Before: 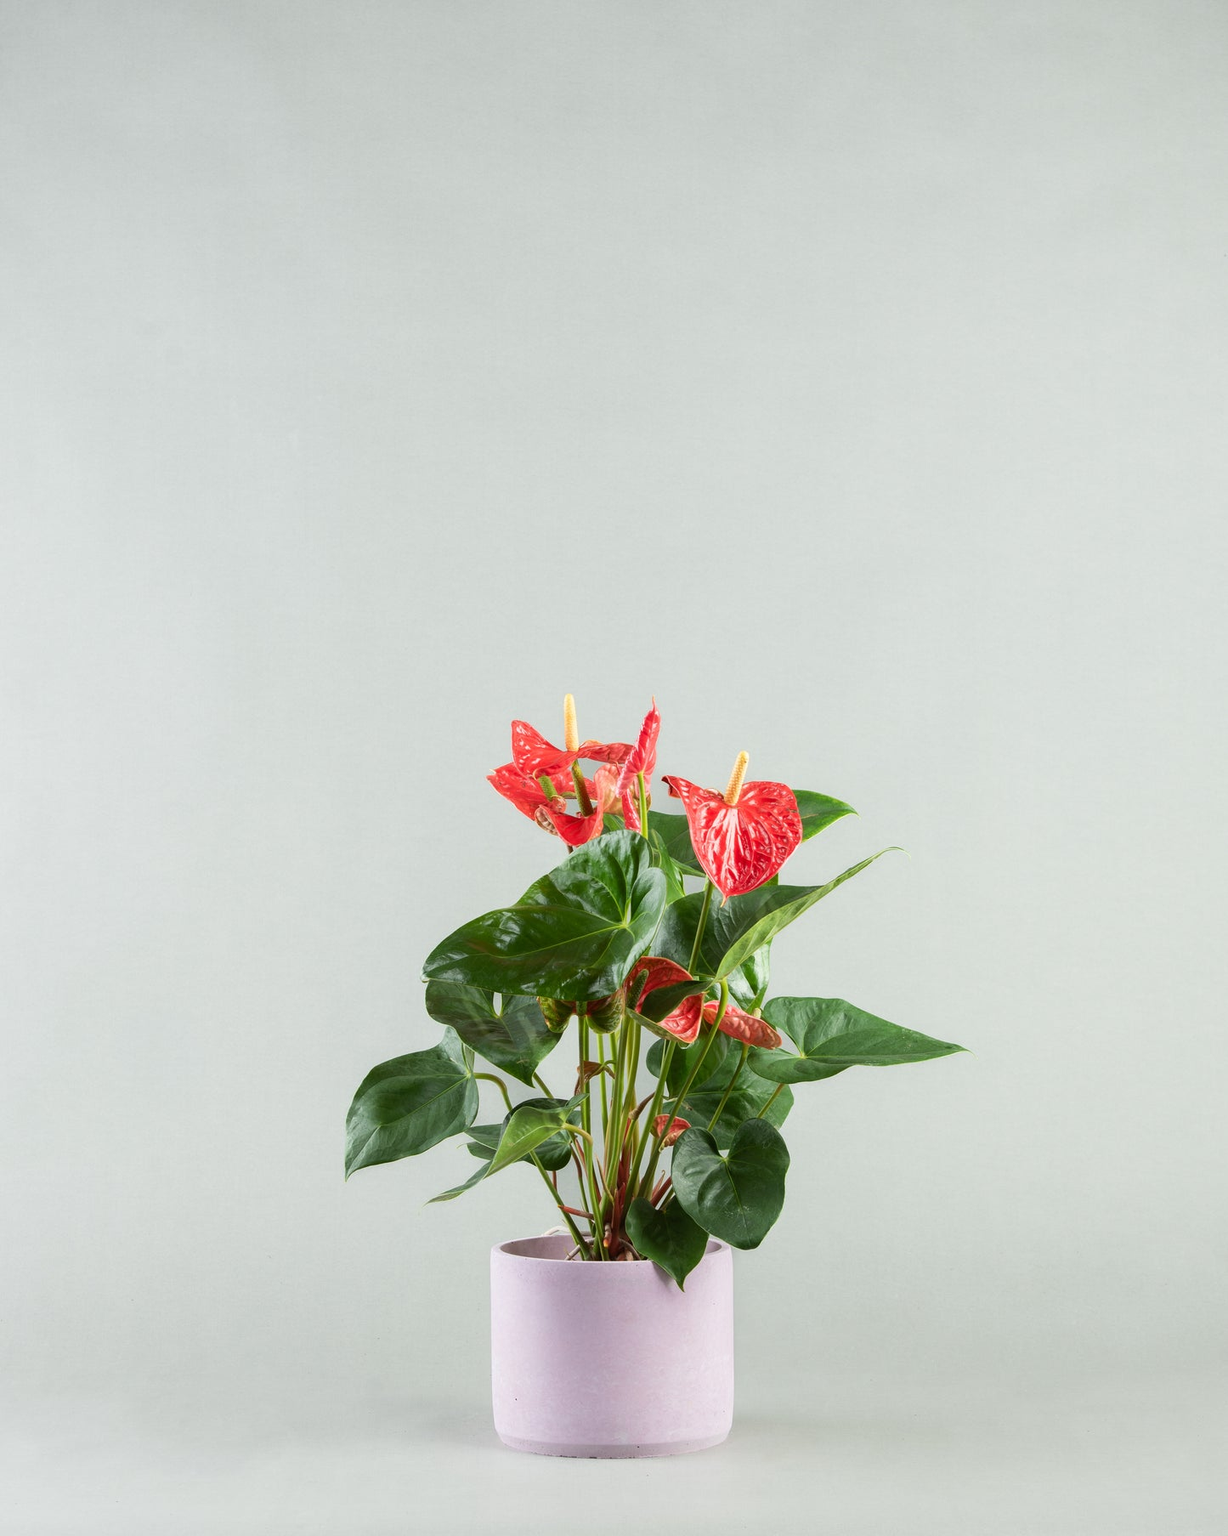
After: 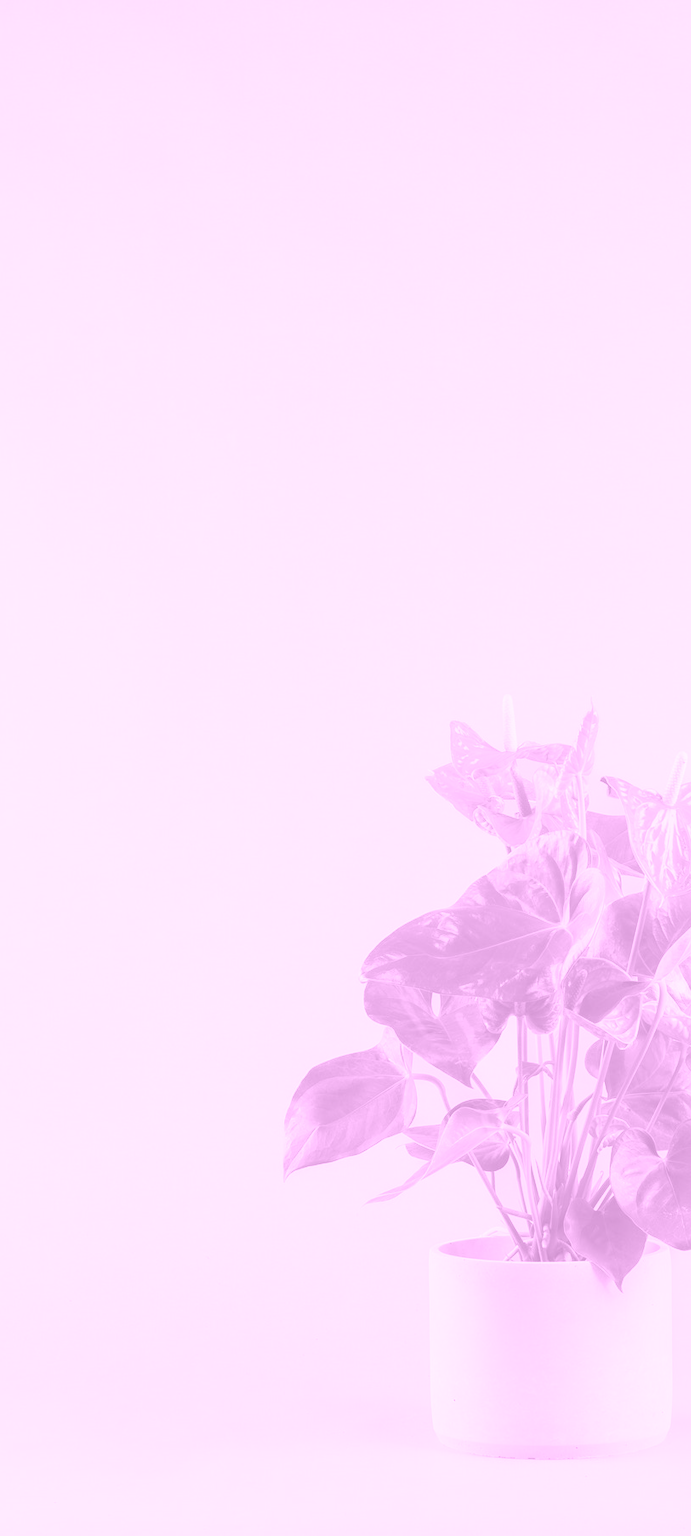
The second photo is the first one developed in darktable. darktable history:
exposure: black level correction 0, exposure 0.7 EV, compensate exposure bias true, compensate highlight preservation false
colorize: hue 331.2°, saturation 69%, source mix 30.28%, lightness 69.02%, version 1
crop: left 5.114%, right 38.589%
